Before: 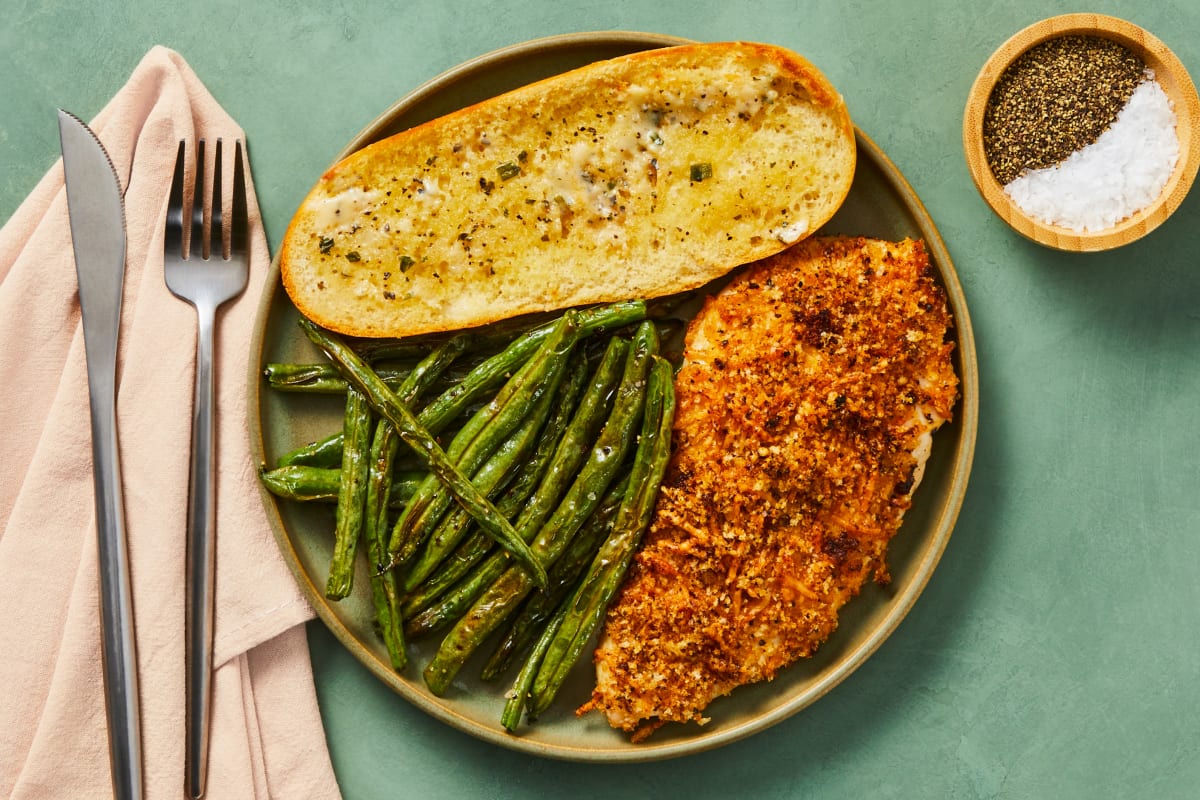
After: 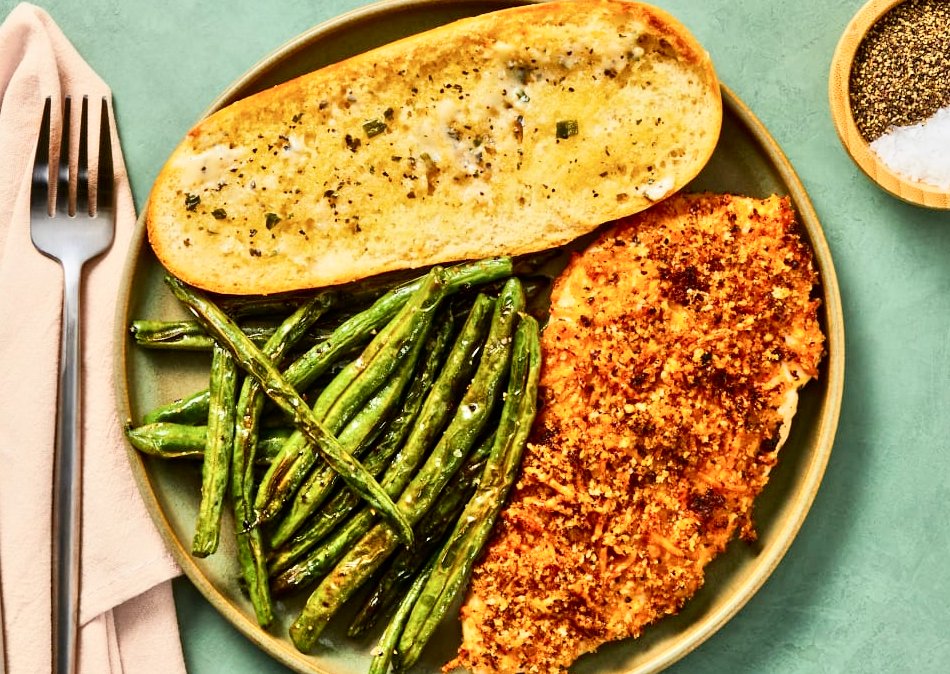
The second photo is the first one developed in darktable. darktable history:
tone equalizer: -7 EV 0.15 EV, -6 EV 0.6 EV, -5 EV 1.15 EV, -4 EV 1.33 EV, -3 EV 1.15 EV, -2 EV 0.6 EV, -1 EV 0.15 EV, mask exposure compensation -0.5 EV
contrast brightness saturation: contrast 0.28
crop: left 11.225%, top 5.381%, right 9.565%, bottom 10.314%
exposure: black level correction 0.001, exposure -0.2 EV, compensate highlight preservation false
